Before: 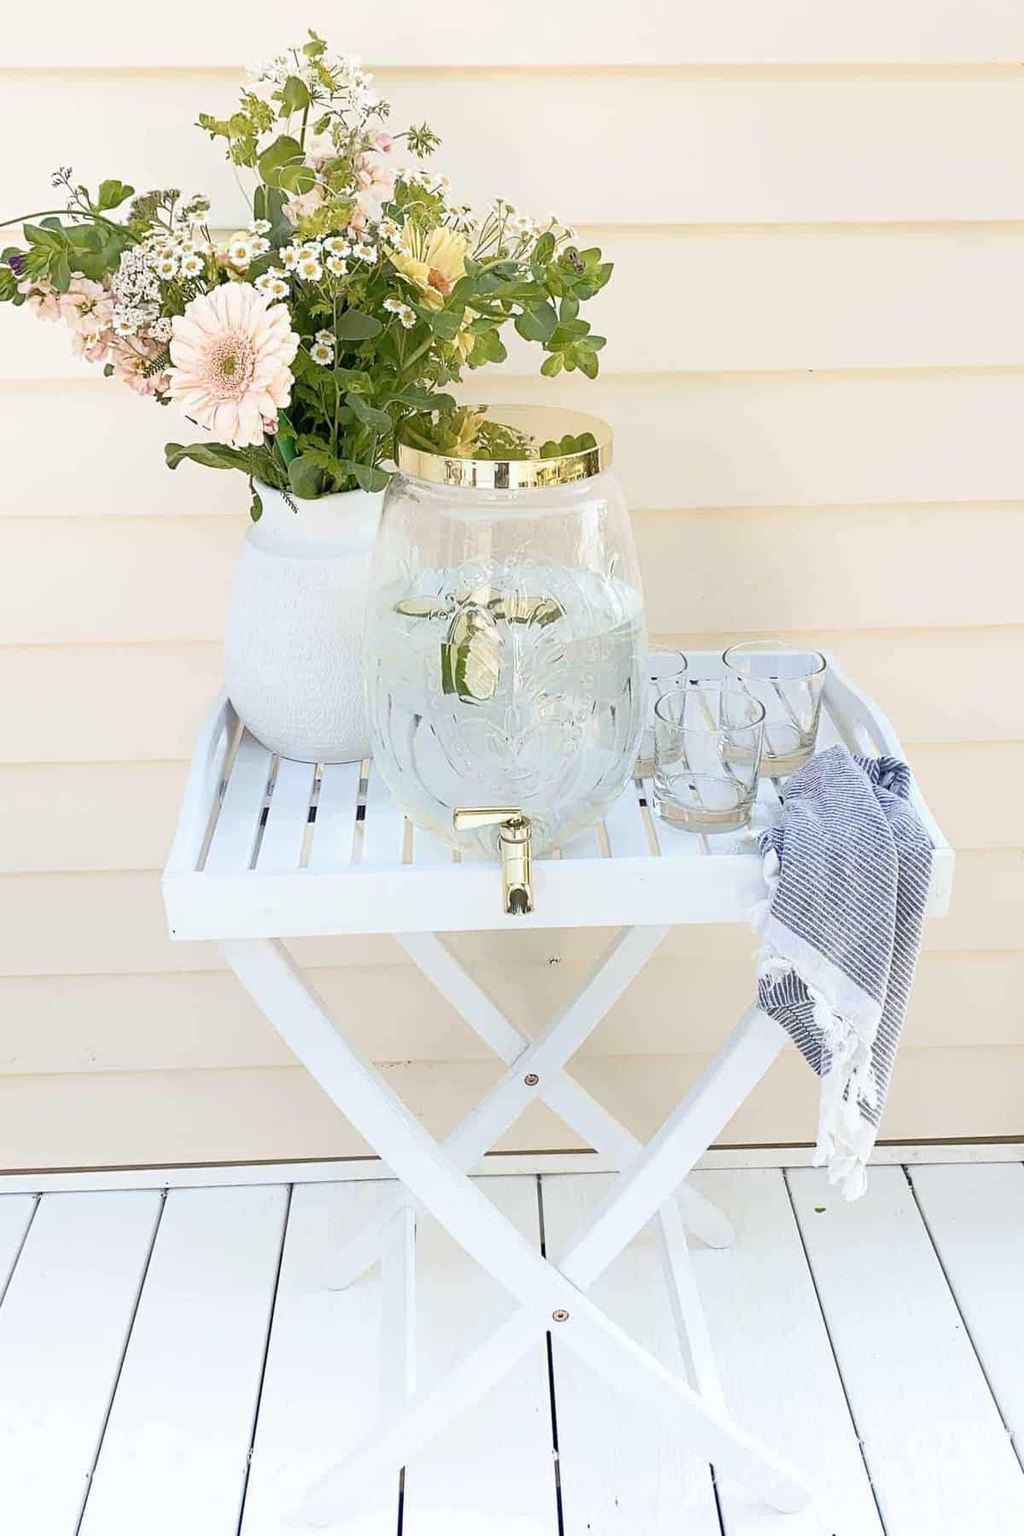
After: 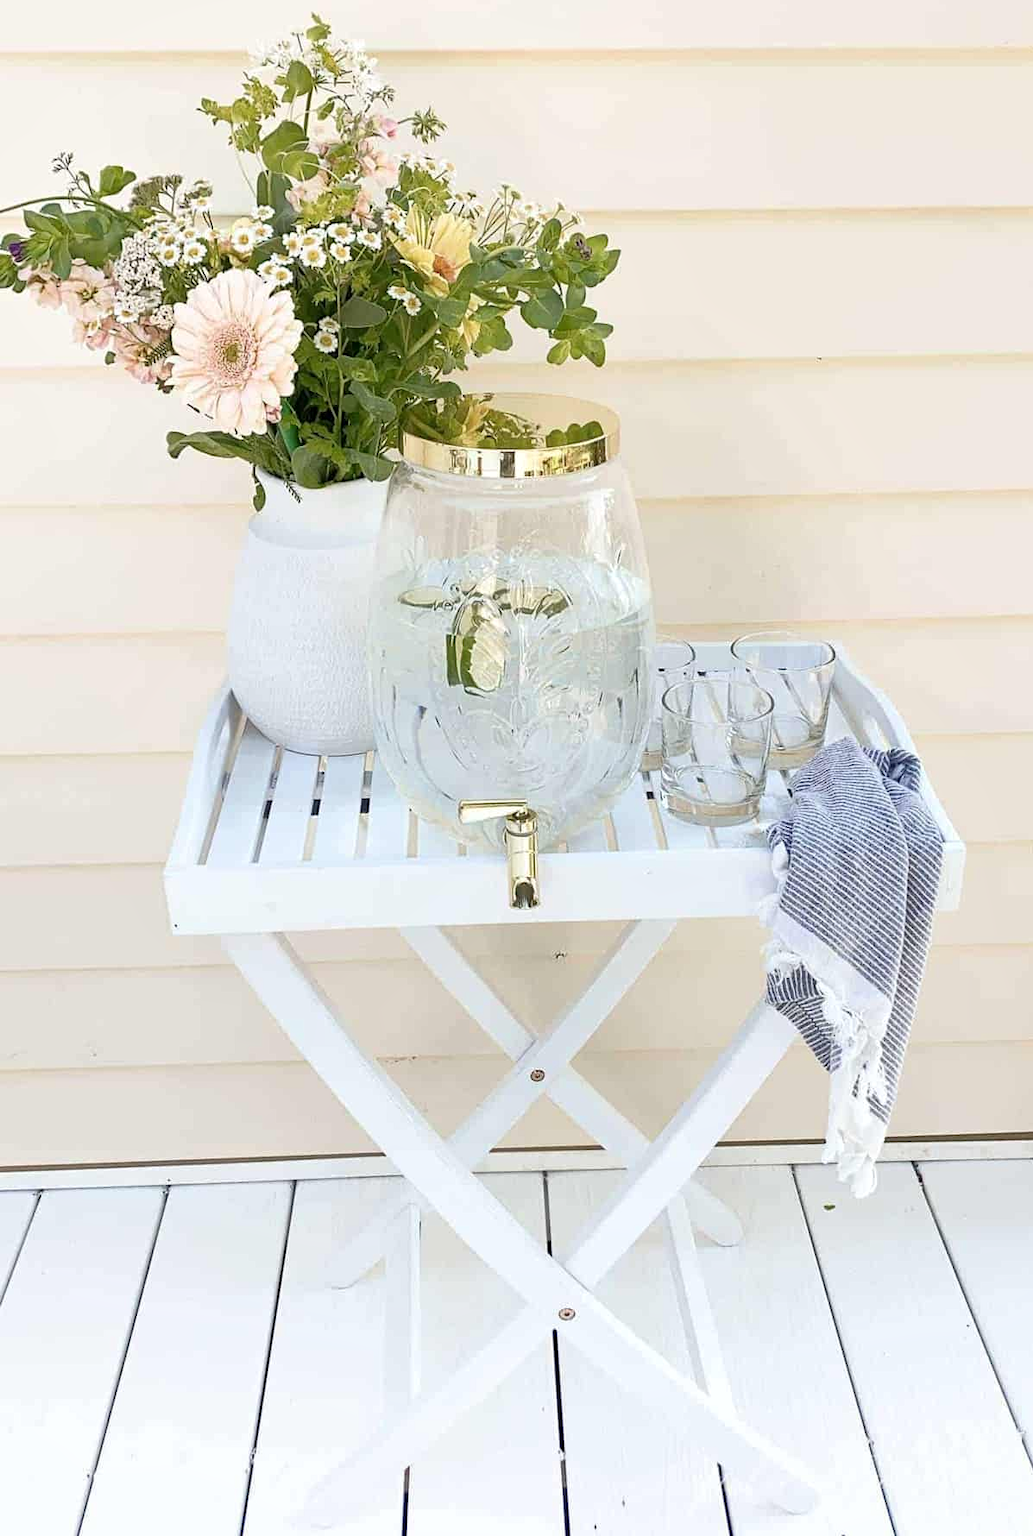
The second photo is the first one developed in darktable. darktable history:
local contrast: mode bilateral grid, contrast 19, coarseness 51, detail 120%, midtone range 0.2
crop: top 1.072%, right 0.118%
